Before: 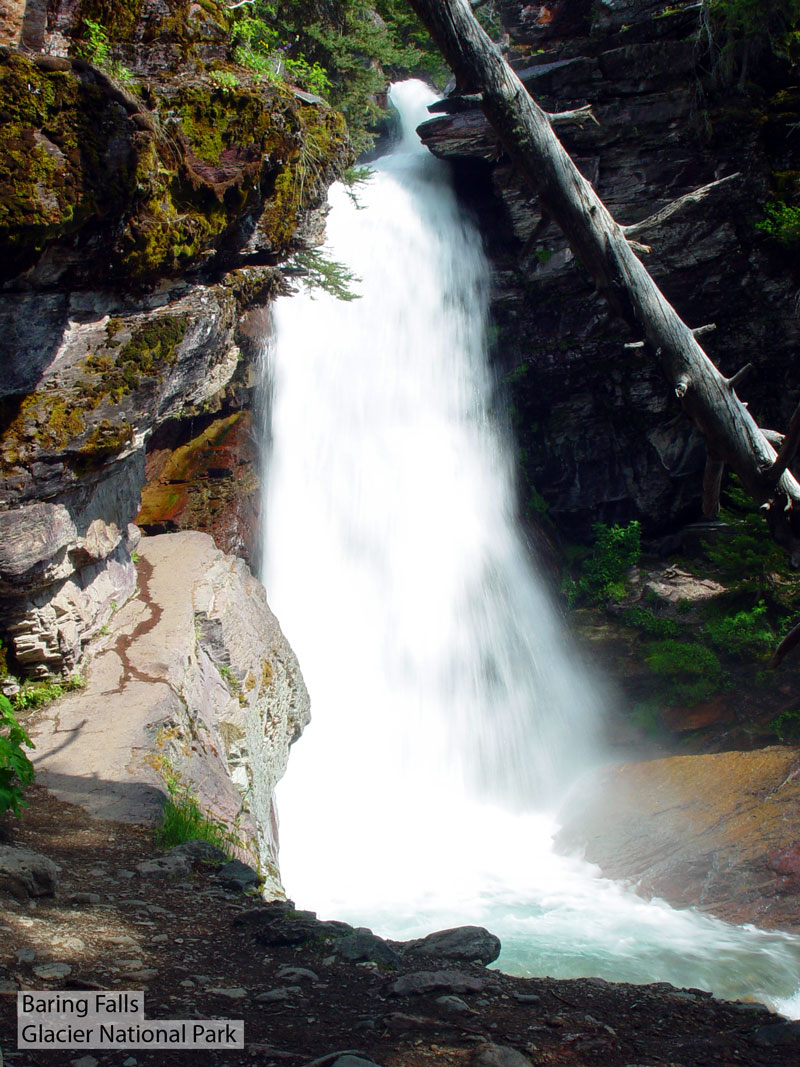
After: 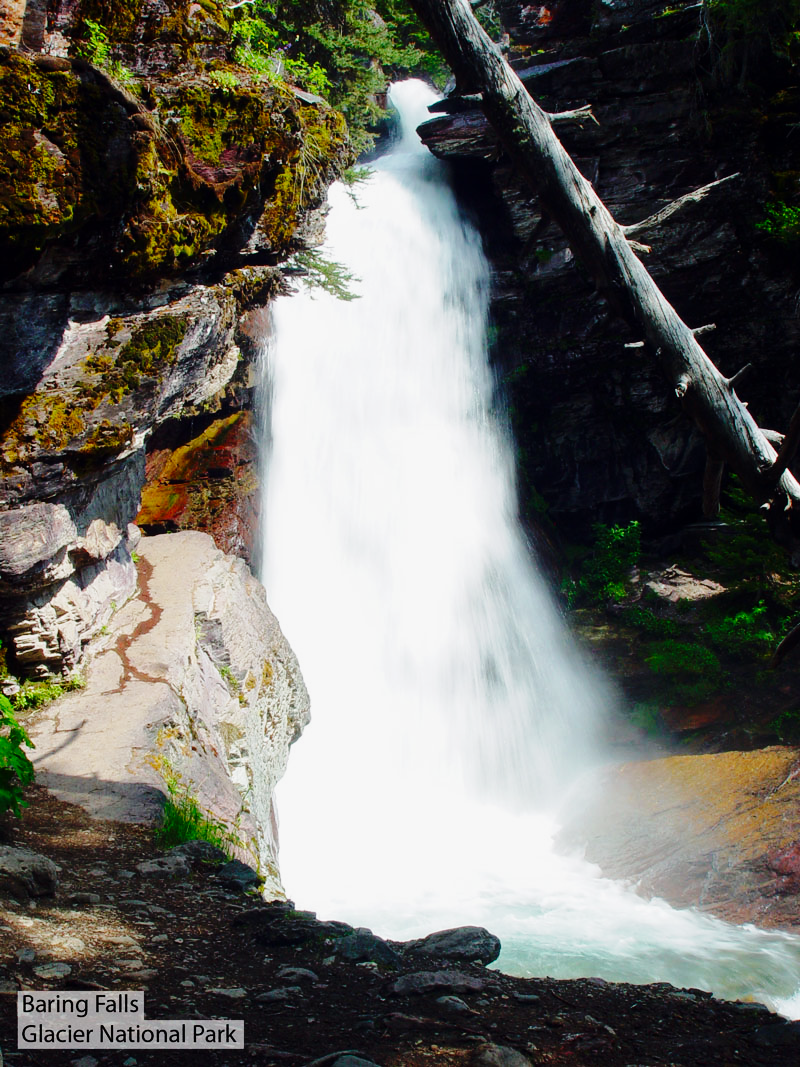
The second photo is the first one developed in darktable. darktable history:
shadows and highlights: shadows -20, white point adjustment -2, highlights -35
base curve: curves: ch0 [(0, 0) (0.036, 0.025) (0.121, 0.166) (0.206, 0.329) (0.605, 0.79) (1, 1)], preserve colors none
